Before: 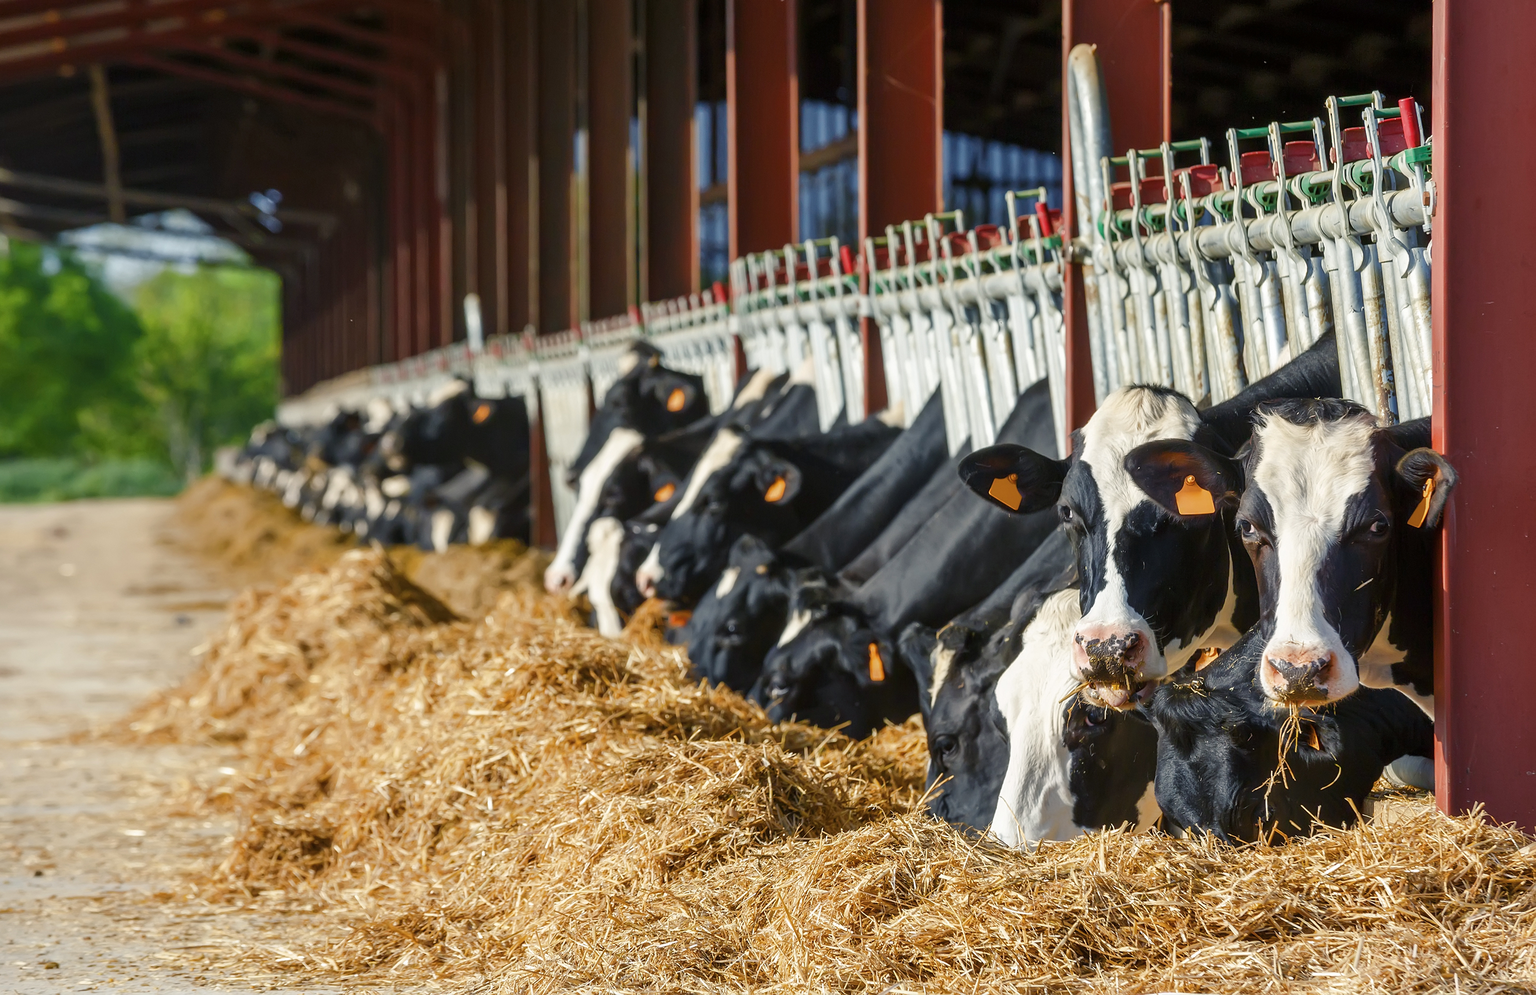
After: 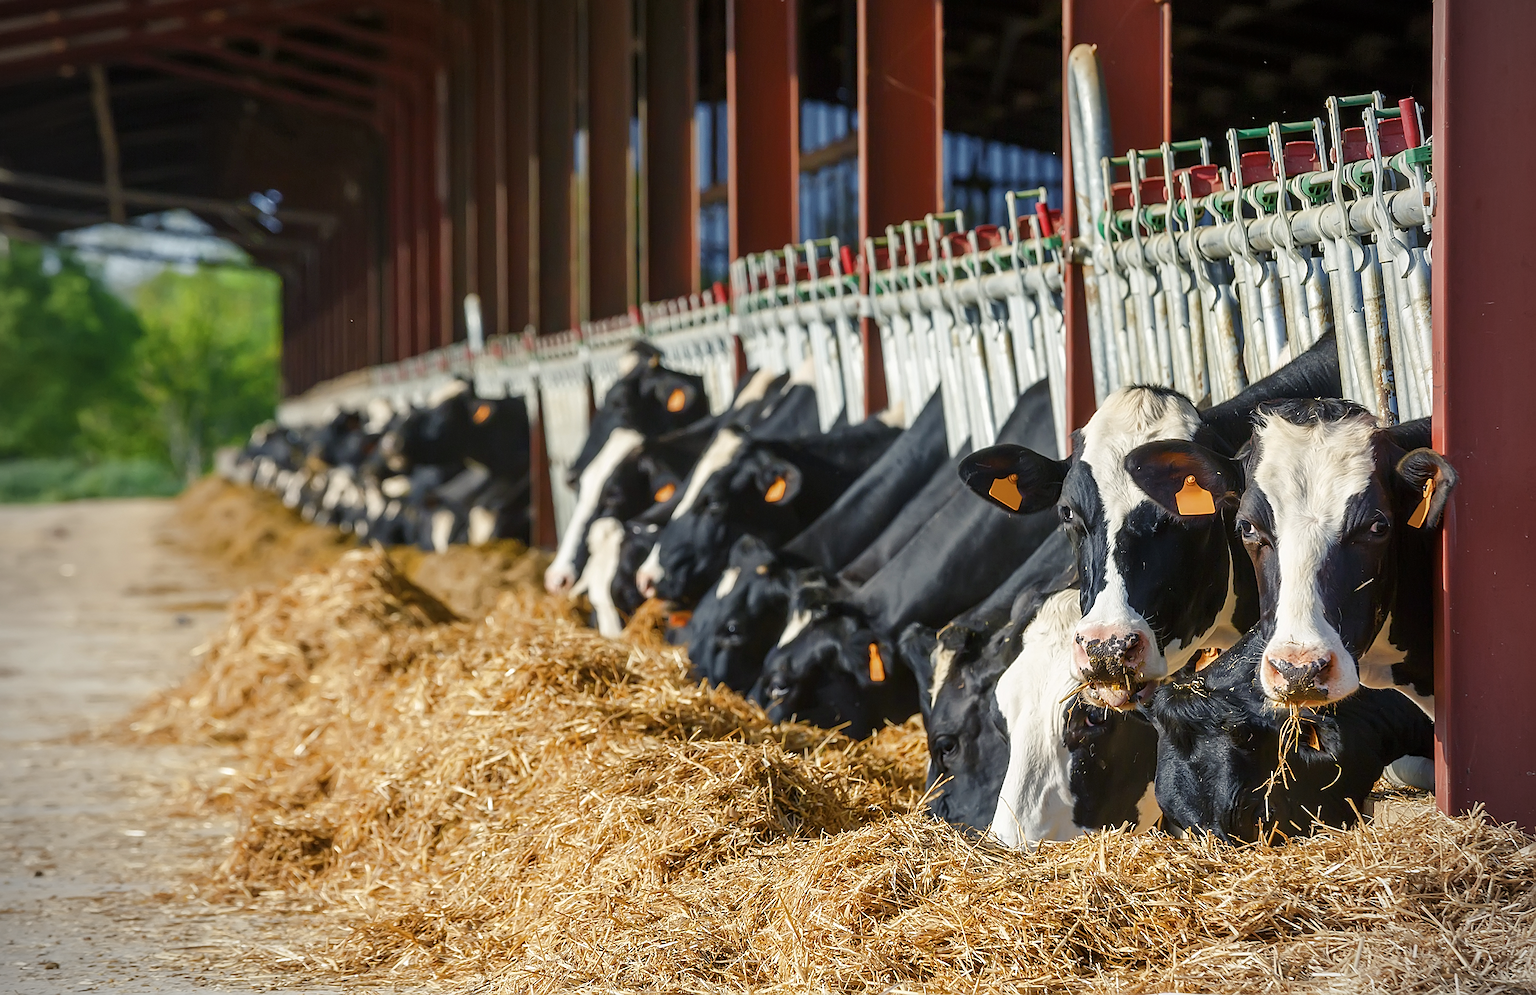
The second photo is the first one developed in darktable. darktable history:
sharpen: on, module defaults
vignetting: width/height ratio 1.097, unbound false
